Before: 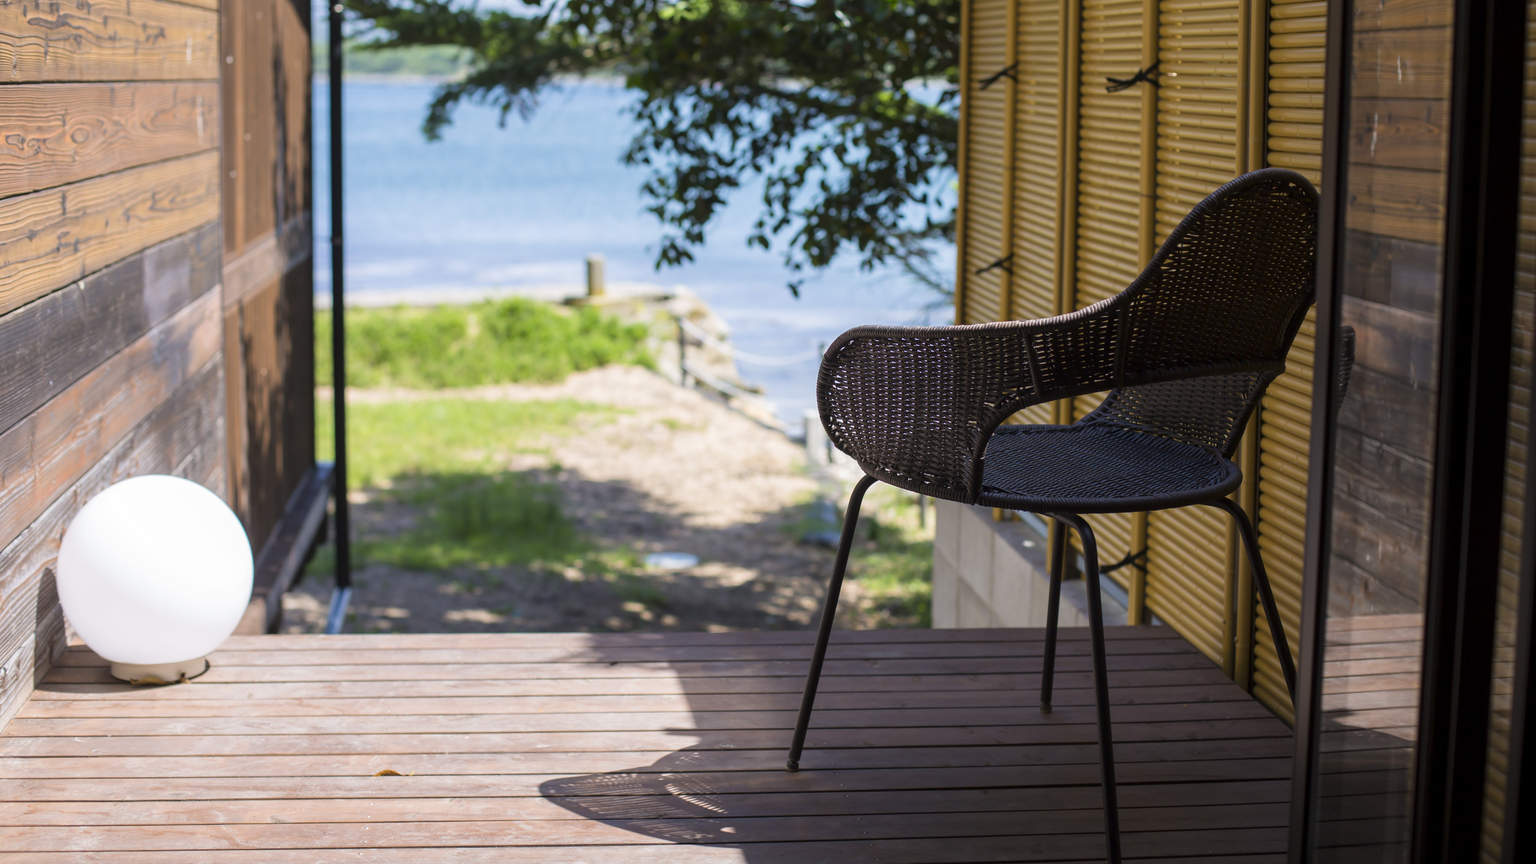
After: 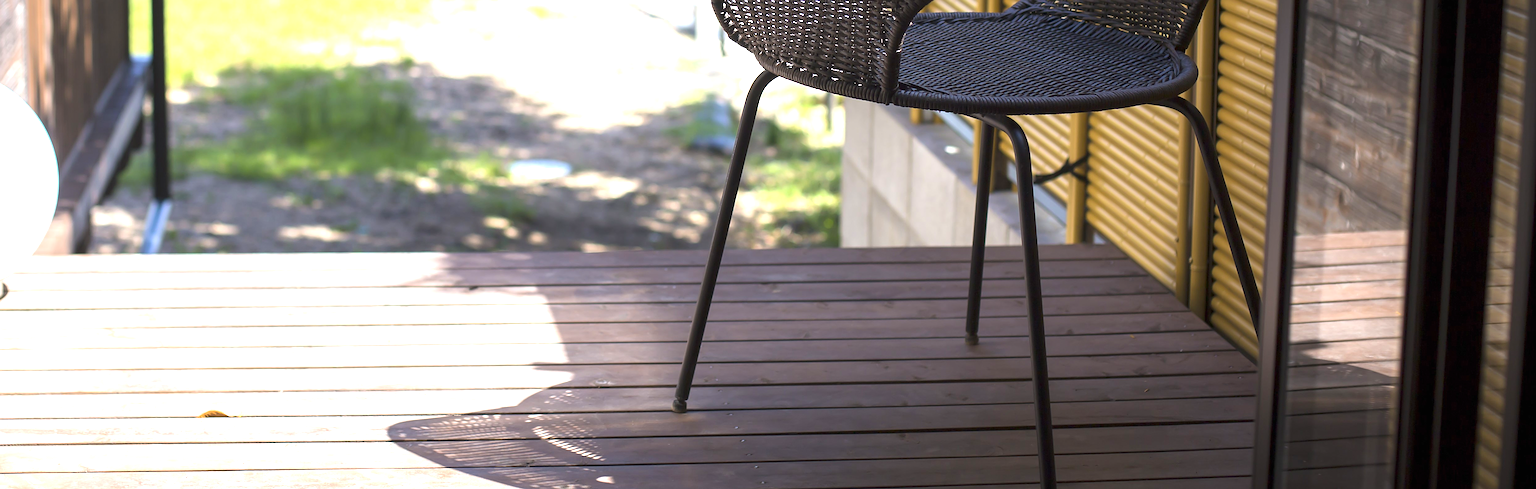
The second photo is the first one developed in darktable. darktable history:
tone equalizer: on, module defaults
sharpen: amount 0.584
exposure: black level correction 0, exposure 1.199 EV, compensate highlight preservation false
crop and rotate: left 13.245%, top 47.941%, bottom 2.886%
